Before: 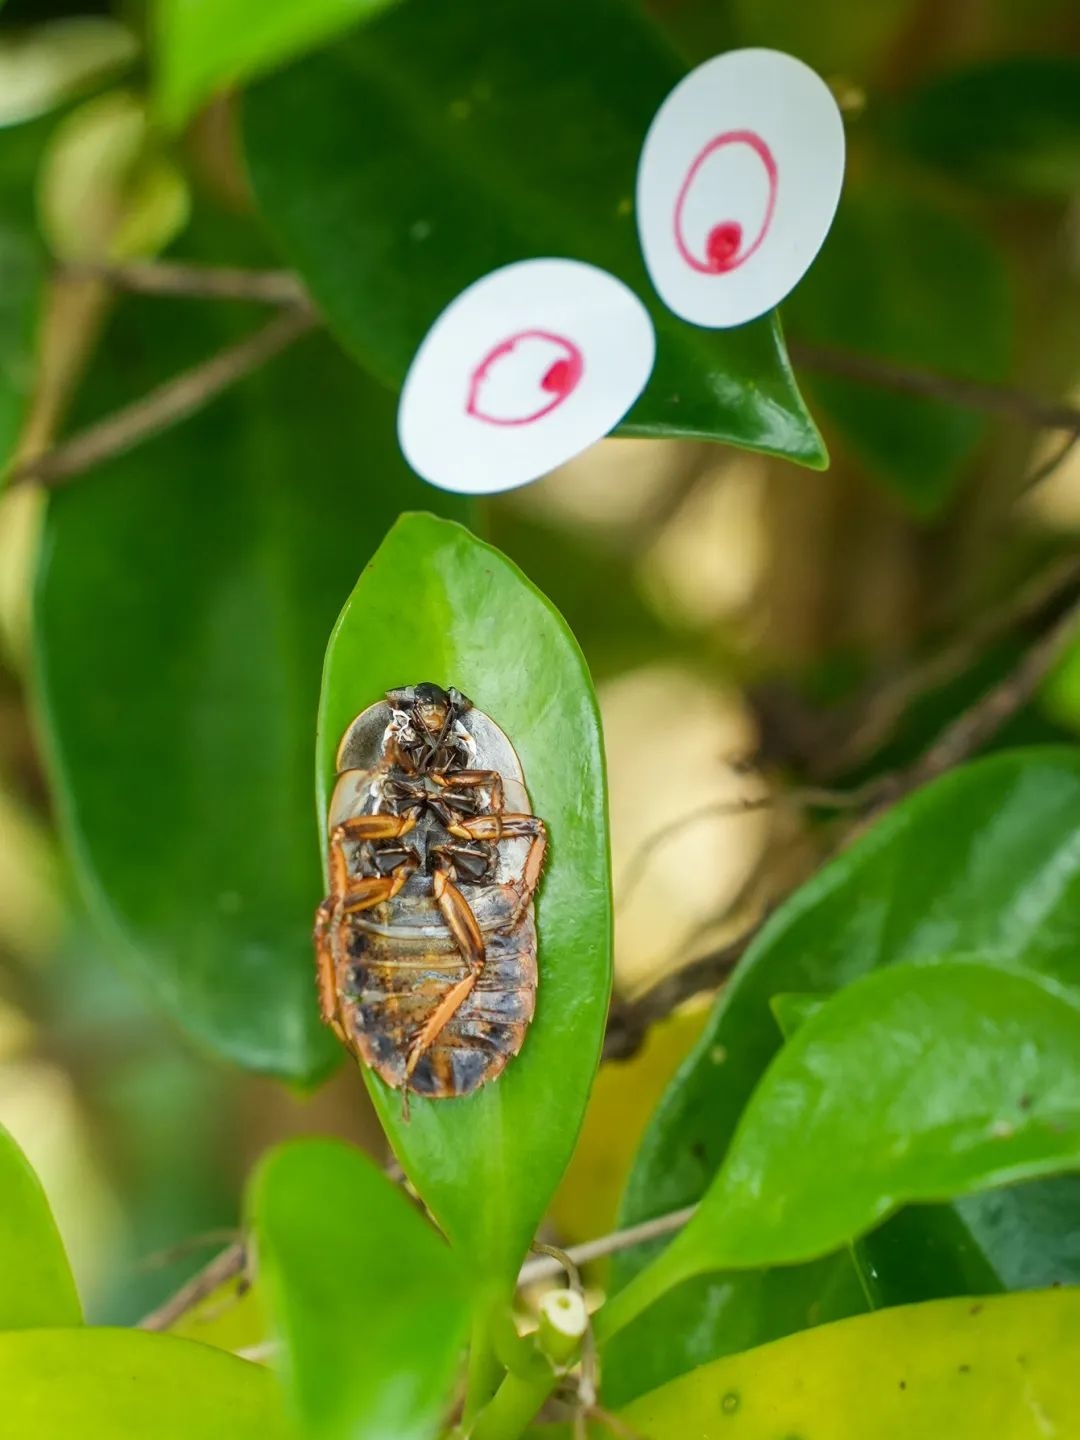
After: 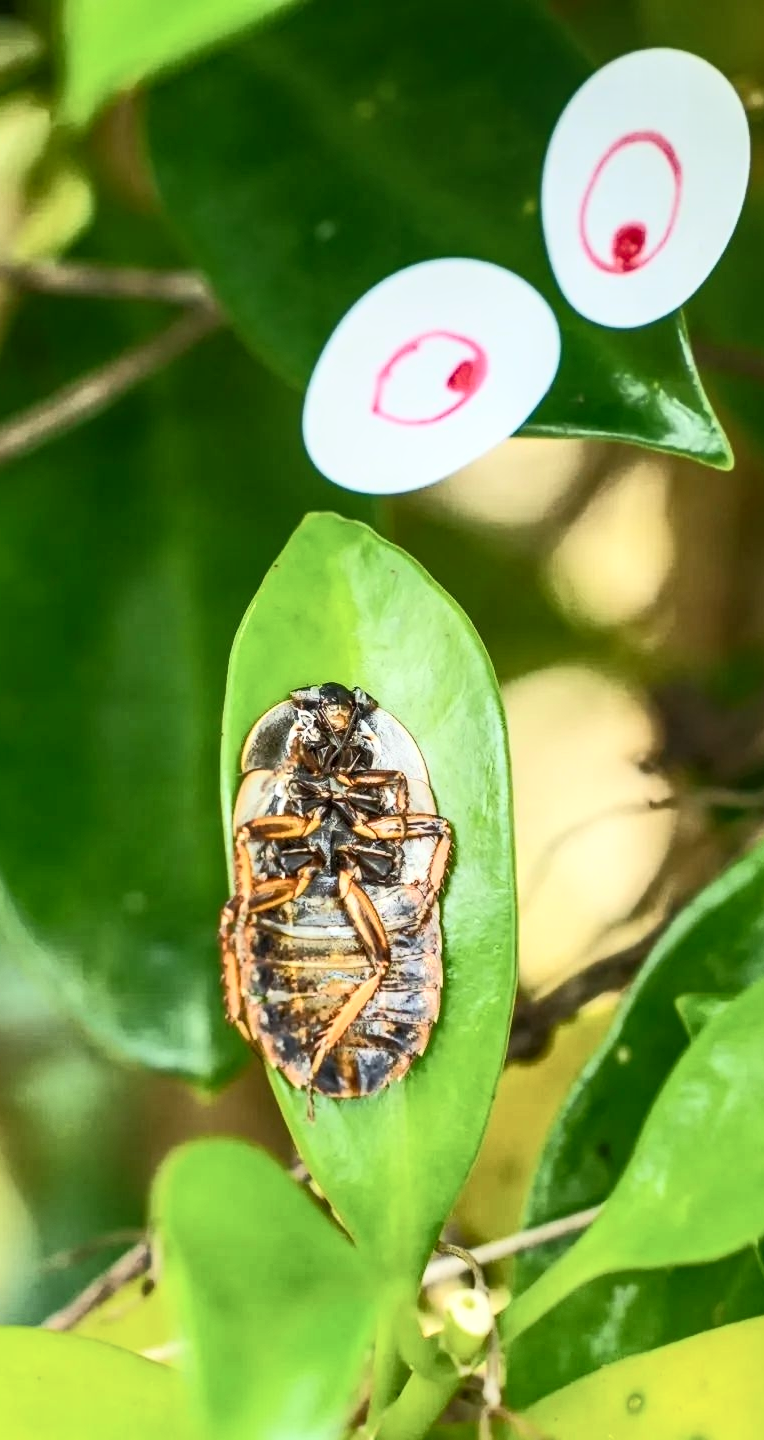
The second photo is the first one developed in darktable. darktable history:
crop and rotate: left 8.962%, right 20.27%
local contrast: on, module defaults
tone curve: curves: ch0 [(0, 0) (0.003, 0.003) (0.011, 0.008) (0.025, 0.018) (0.044, 0.04) (0.069, 0.062) (0.1, 0.09) (0.136, 0.121) (0.177, 0.158) (0.224, 0.197) (0.277, 0.255) (0.335, 0.314) (0.399, 0.391) (0.468, 0.496) (0.543, 0.683) (0.623, 0.801) (0.709, 0.883) (0.801, 0.94) (0.898, 0.984) (1, 1)], color space Lab, independent channels, preserve colors none
